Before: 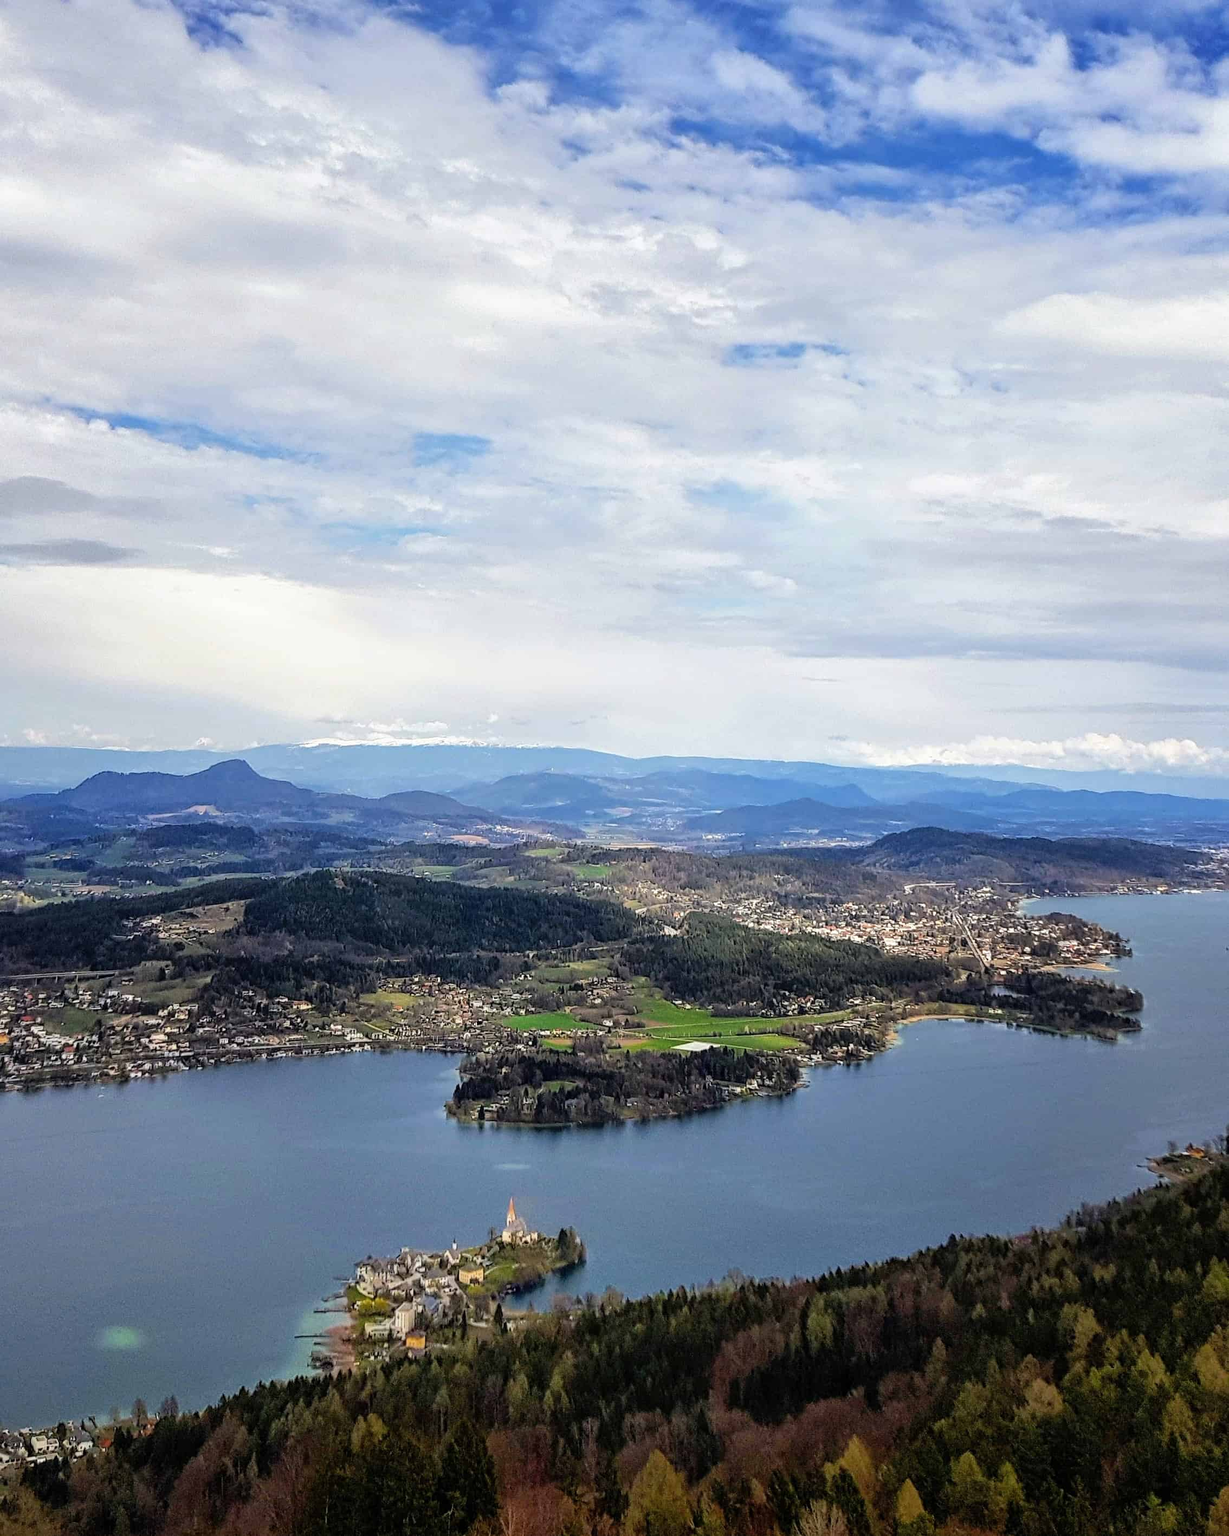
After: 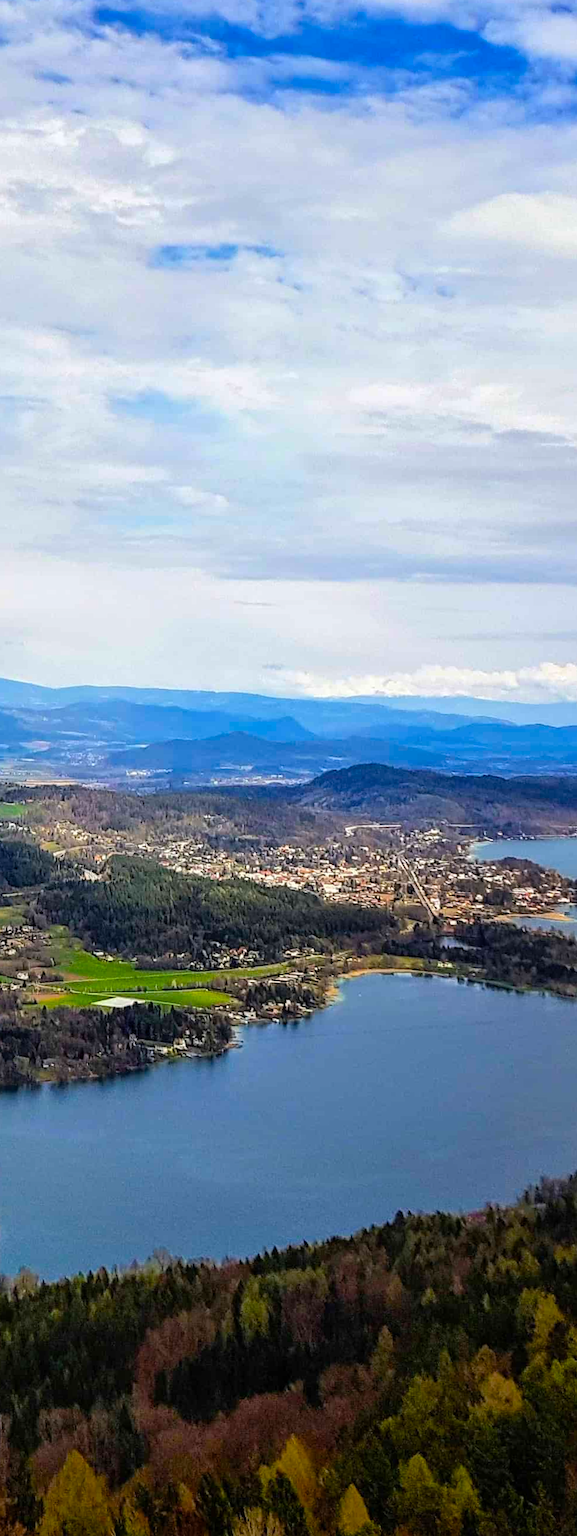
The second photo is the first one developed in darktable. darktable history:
crop: left 47.628%, top 6.643%, right 7.874%
rotate and perspective: rotation 0.226°, lens shift (vertical) -0.042, crop left 0.023, crop right 0.982, crop top 0.006, crop bottom 0.994
color balance rgb: perceptual saturation grading › global saturation 30%, global vibrance 30%
